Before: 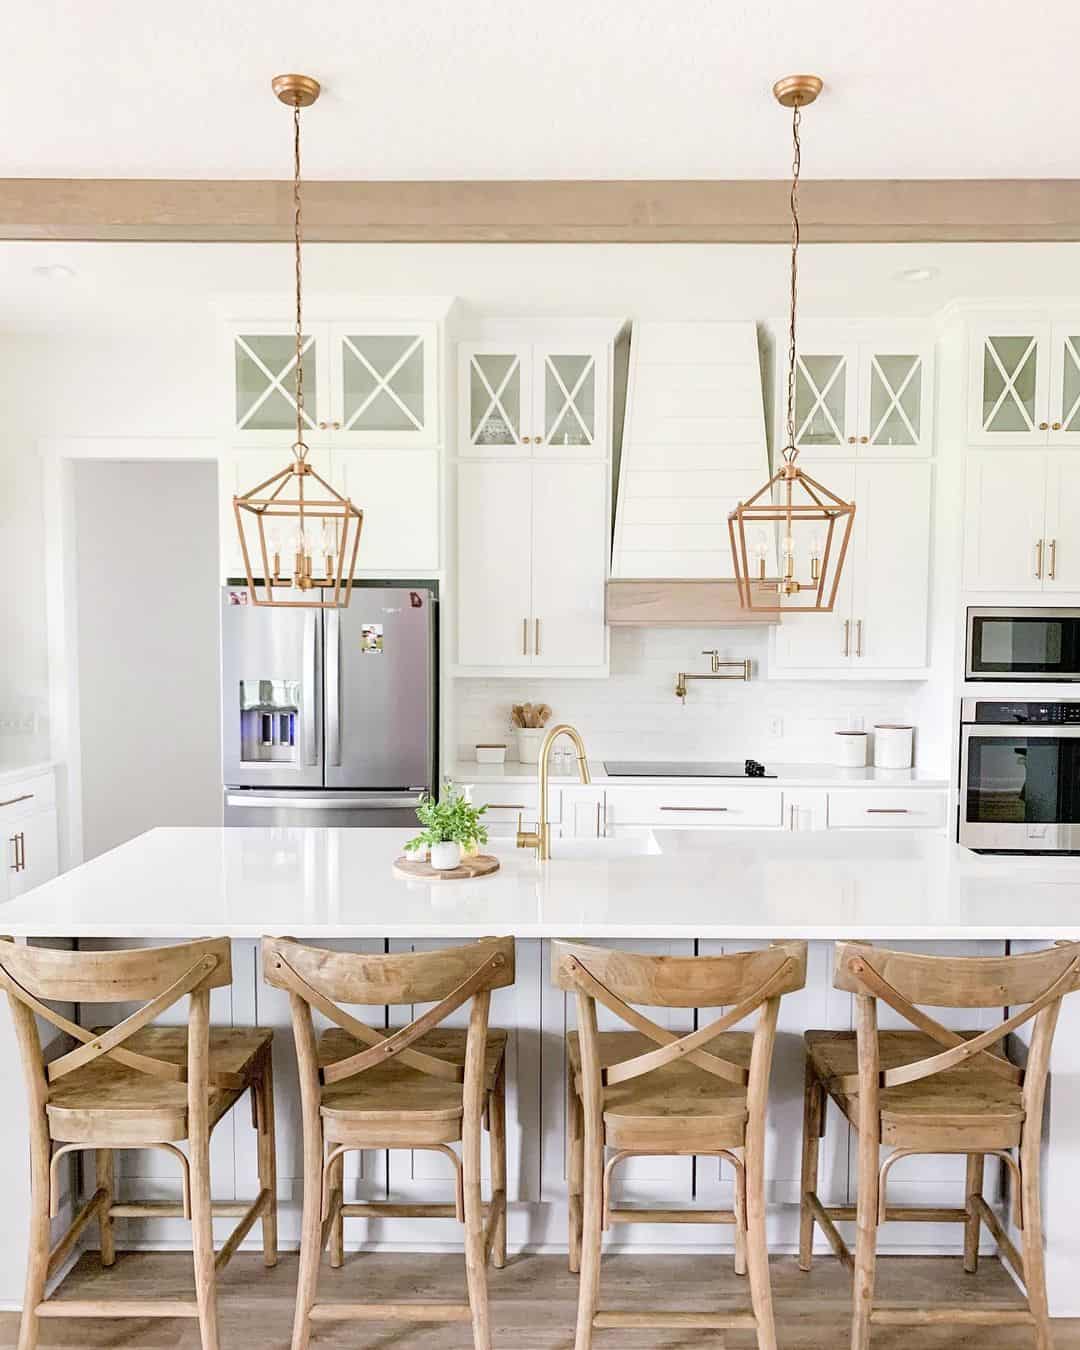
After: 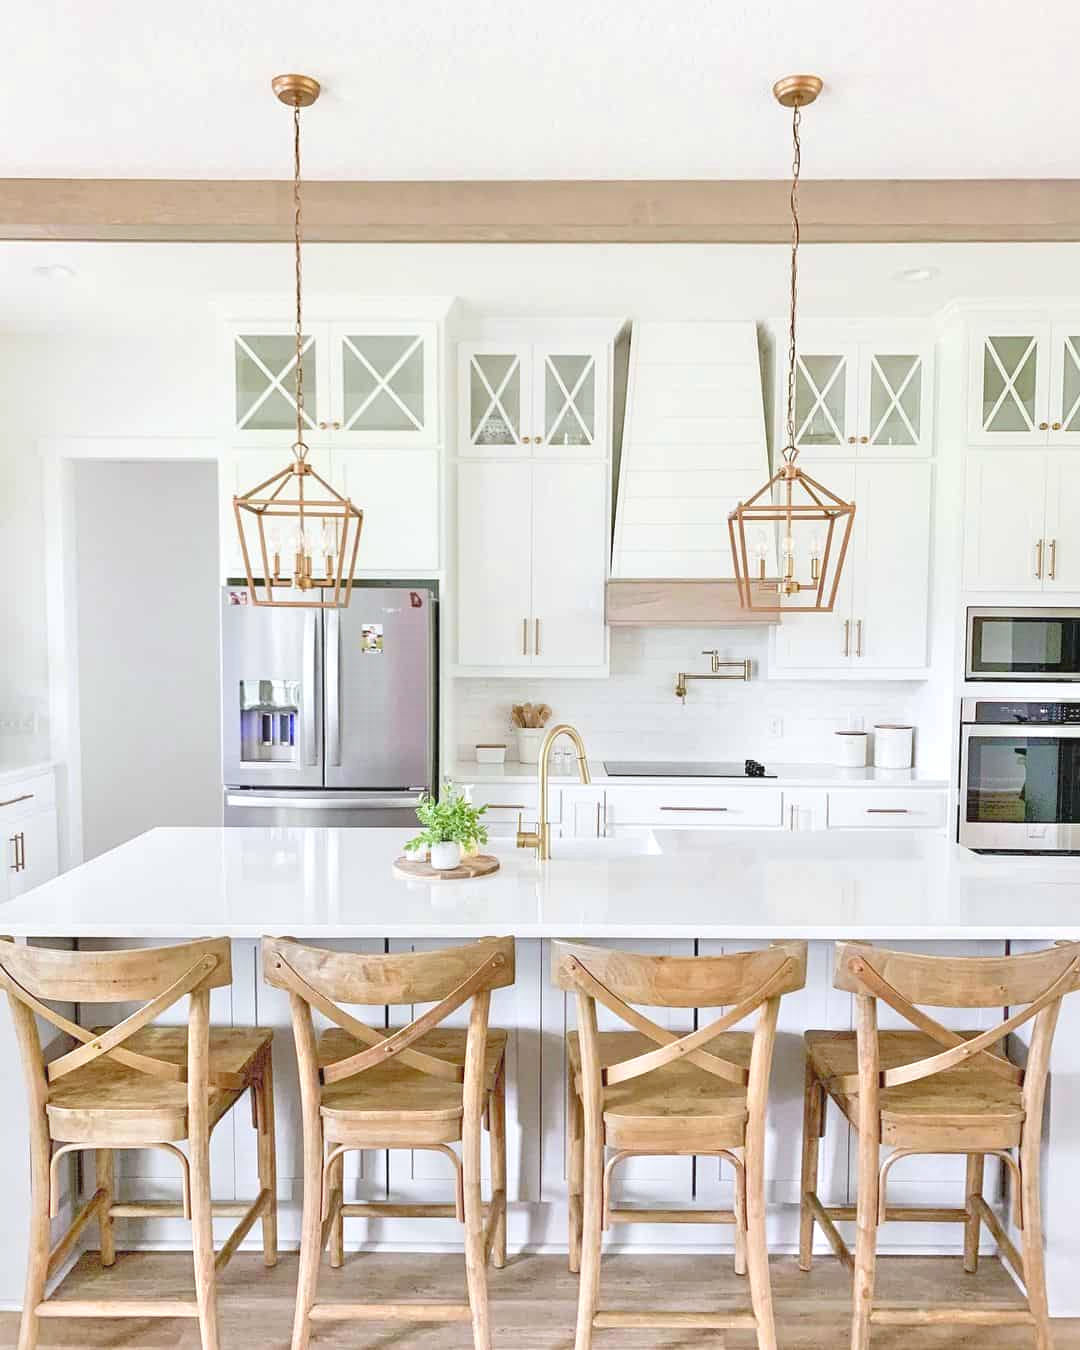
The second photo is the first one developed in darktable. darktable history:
tone equalizer: -8 EV 2 EV, -7 EV 2 EV, -6 EV 2 EV, -5 EV 2 EV, -4 EV 2 EV, -3 EV 1.5 EV, -2 EV 1 EV, -1 EV 0.5 EV
exposure: black level correction -0.001, exposure 0.08 EV, compensate highlight preservation false
white balance: red 0.988, blue 1.017
